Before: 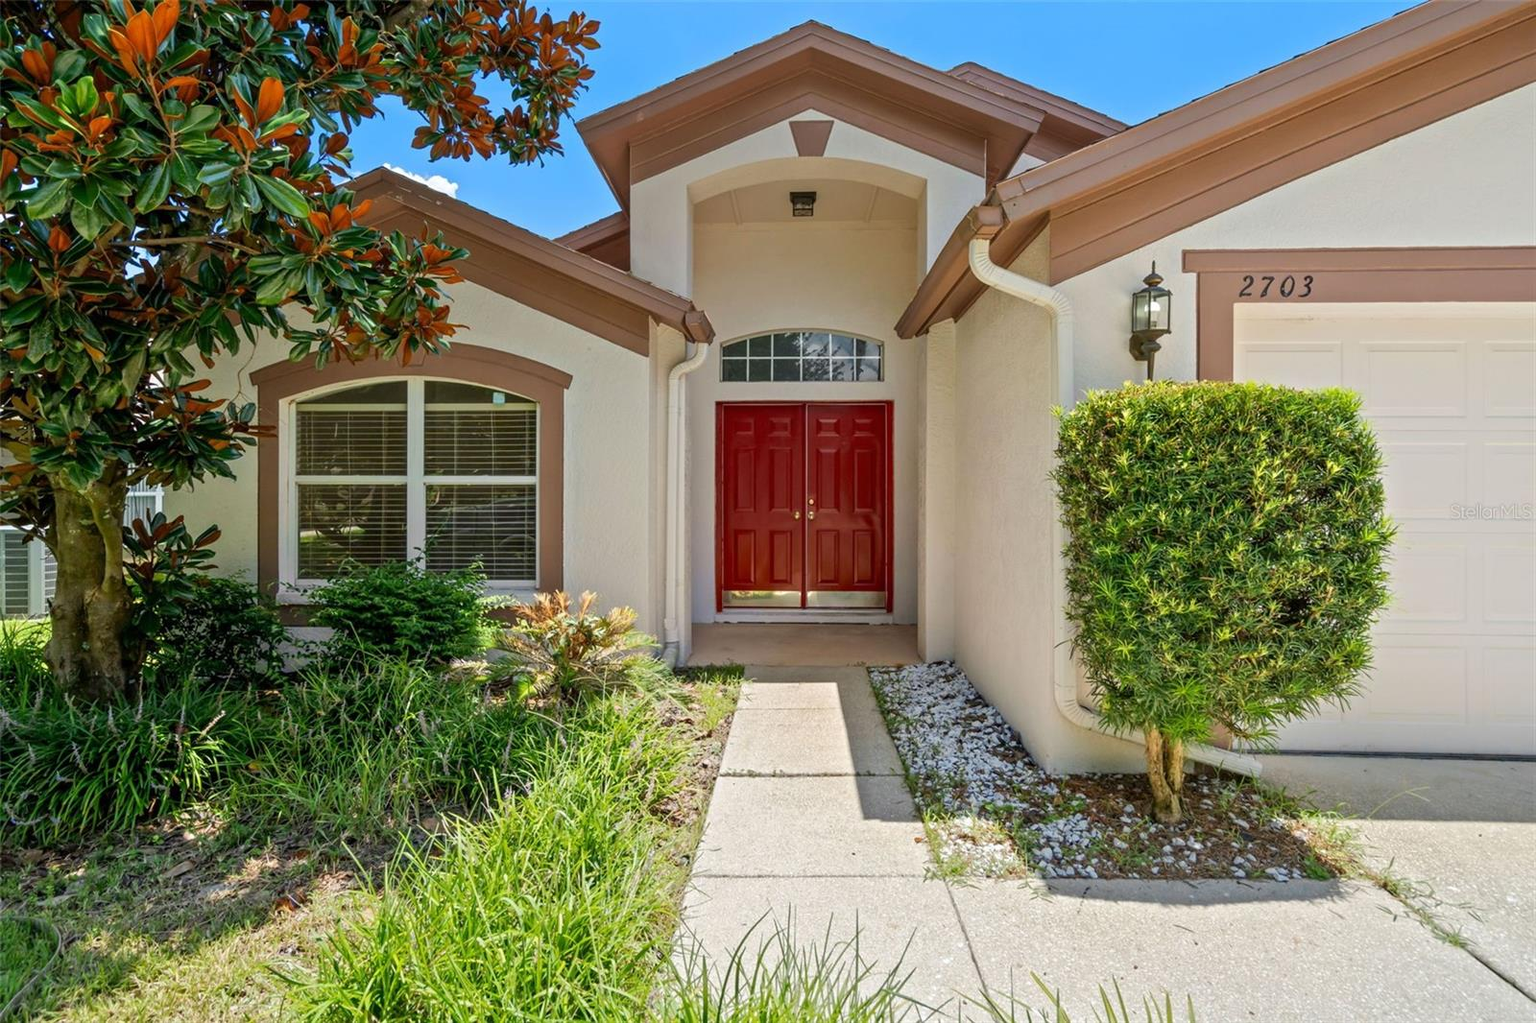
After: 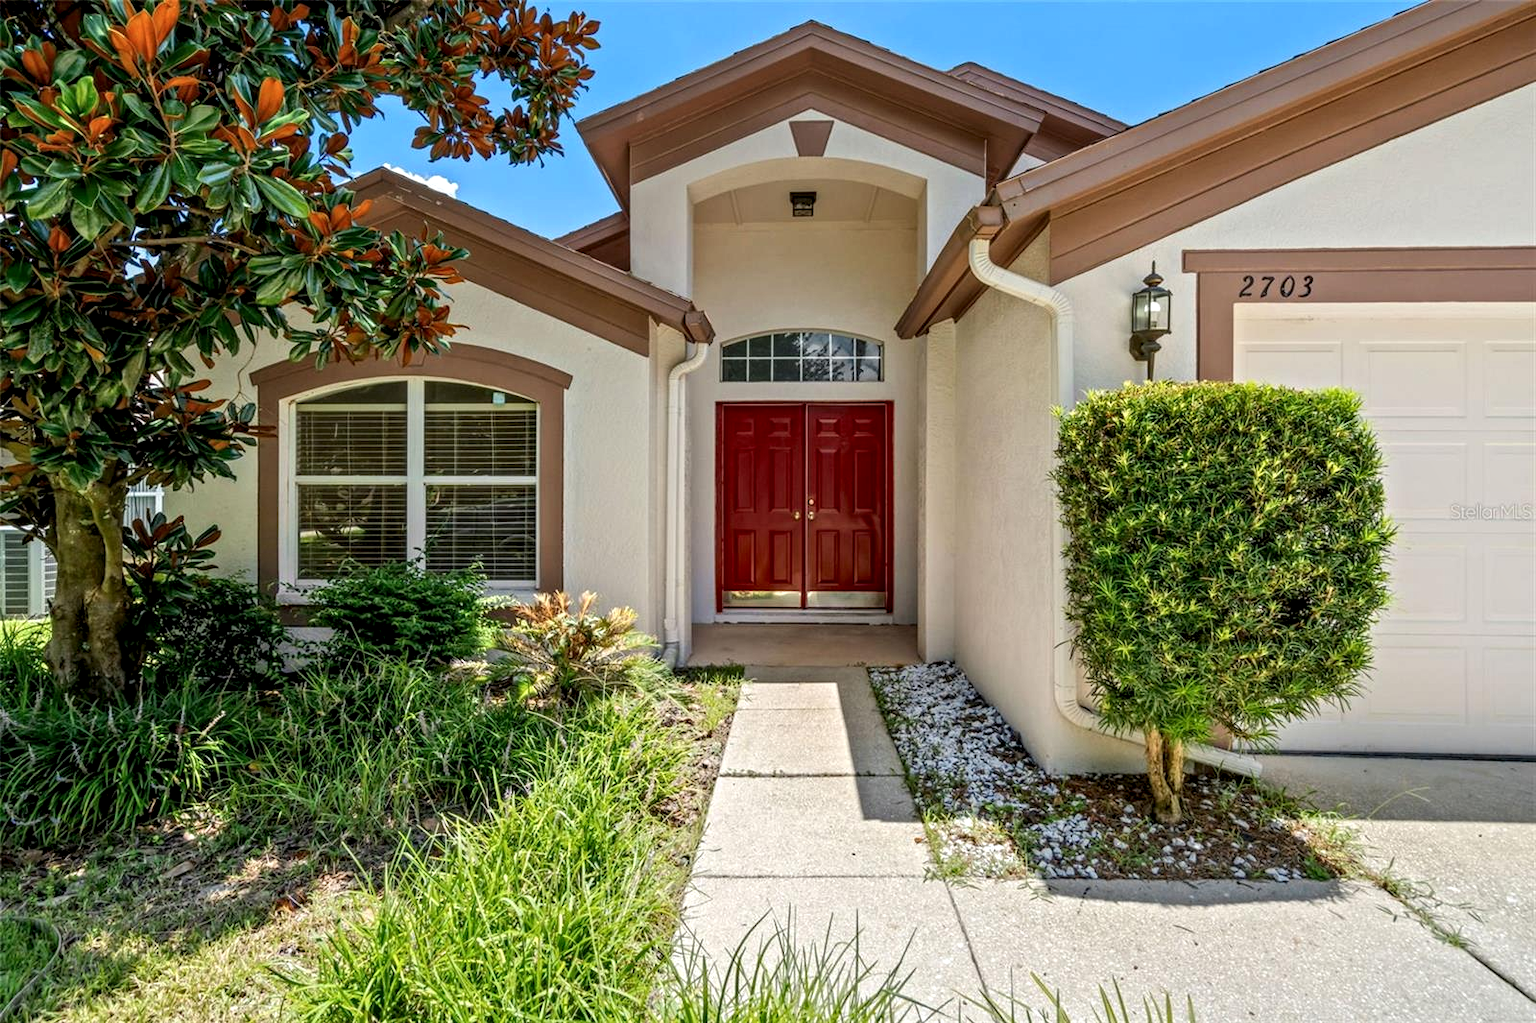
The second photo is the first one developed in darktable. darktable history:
local contrast: highlights 59%, detail 145%
